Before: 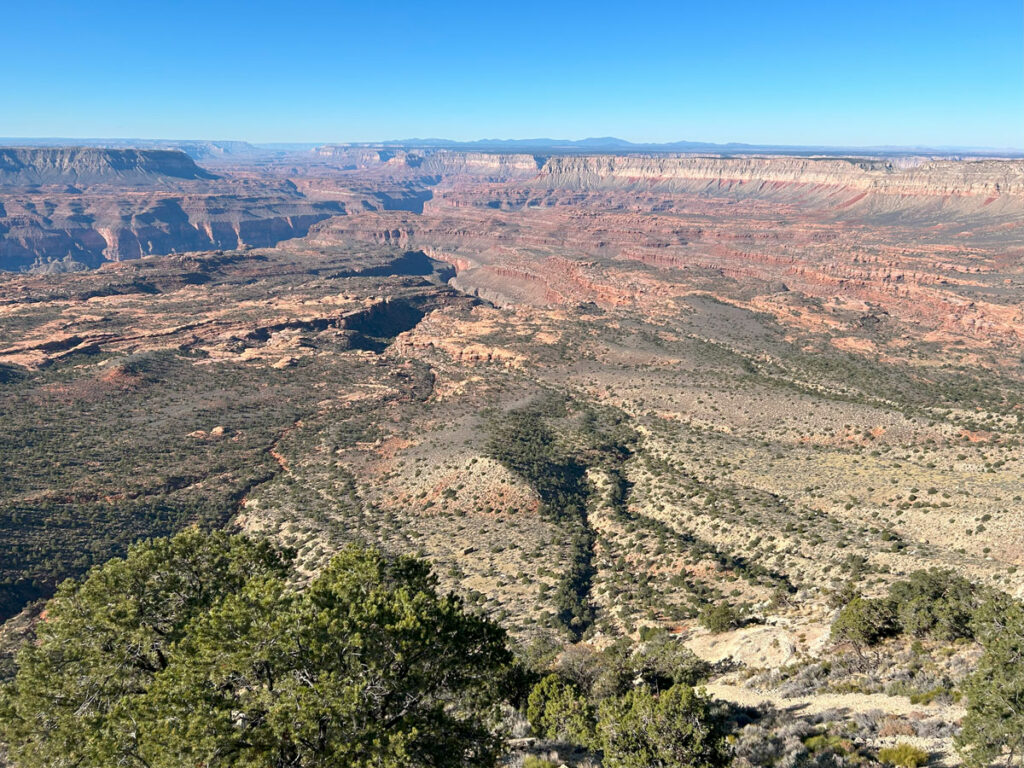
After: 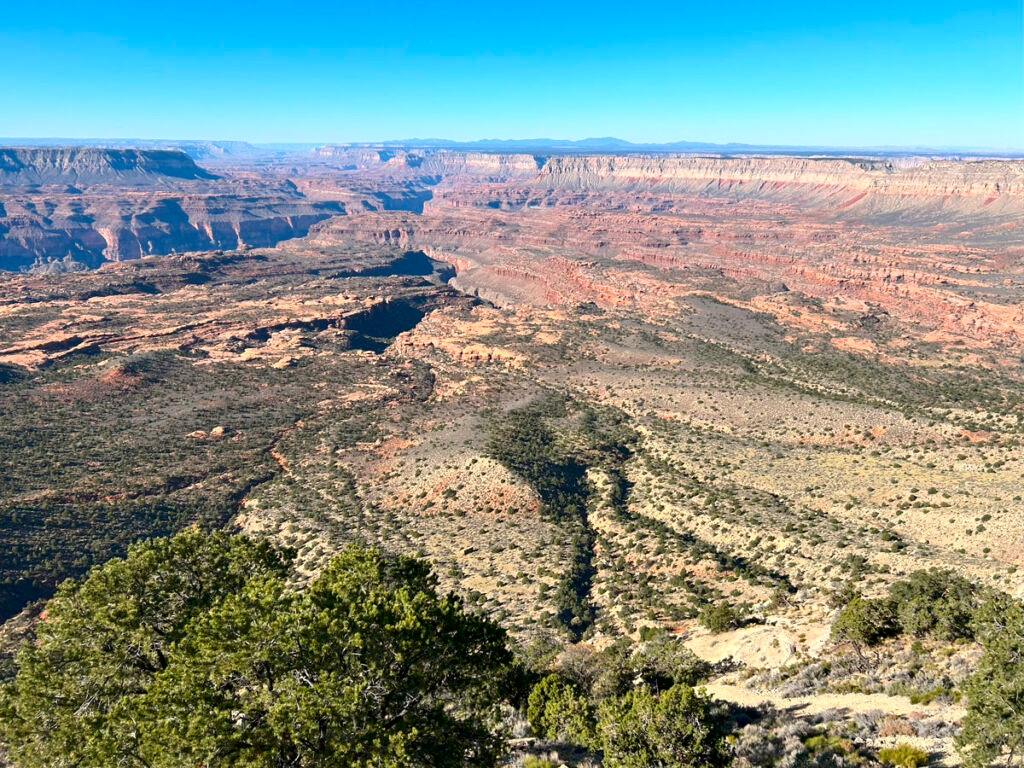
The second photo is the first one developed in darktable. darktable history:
contrast brightness saturation: contrast 0.18, saturation 0.3
shadows and highlights: shadows 12, white point adjustment 1.2, highlights -0.36, soften with gaussian
